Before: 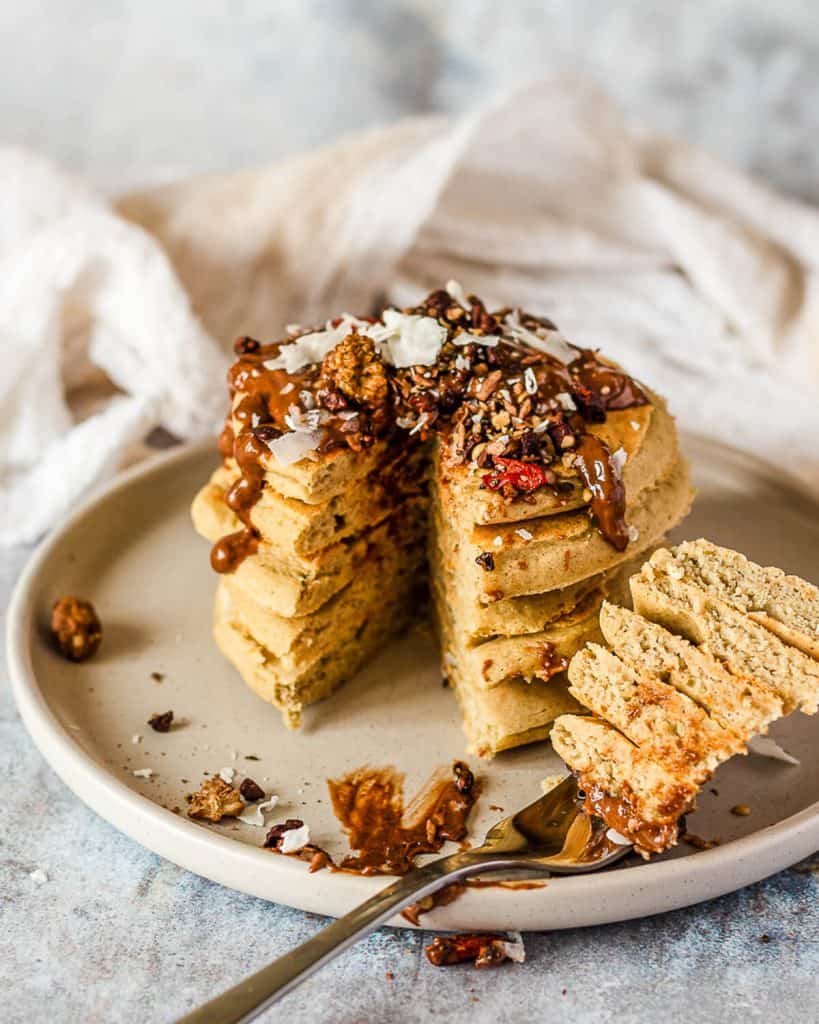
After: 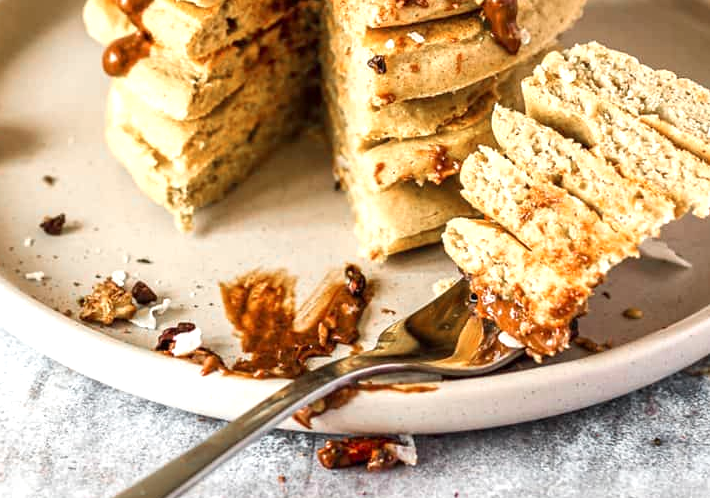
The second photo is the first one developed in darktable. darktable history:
color zones: curves: ch1 [(0, 0.638) (0.193, 0.442) (0.286, 0.15) (0.429, 0.14) (0.571, 0.142) (0.714, 0.154) (0.857, 0.175) (1, 0.638)]
crop and rotate: left 13.282%, top 48.565%, bottom 2.765%
exposure: exposure 0.609 EV, compensate highlight preservation false
